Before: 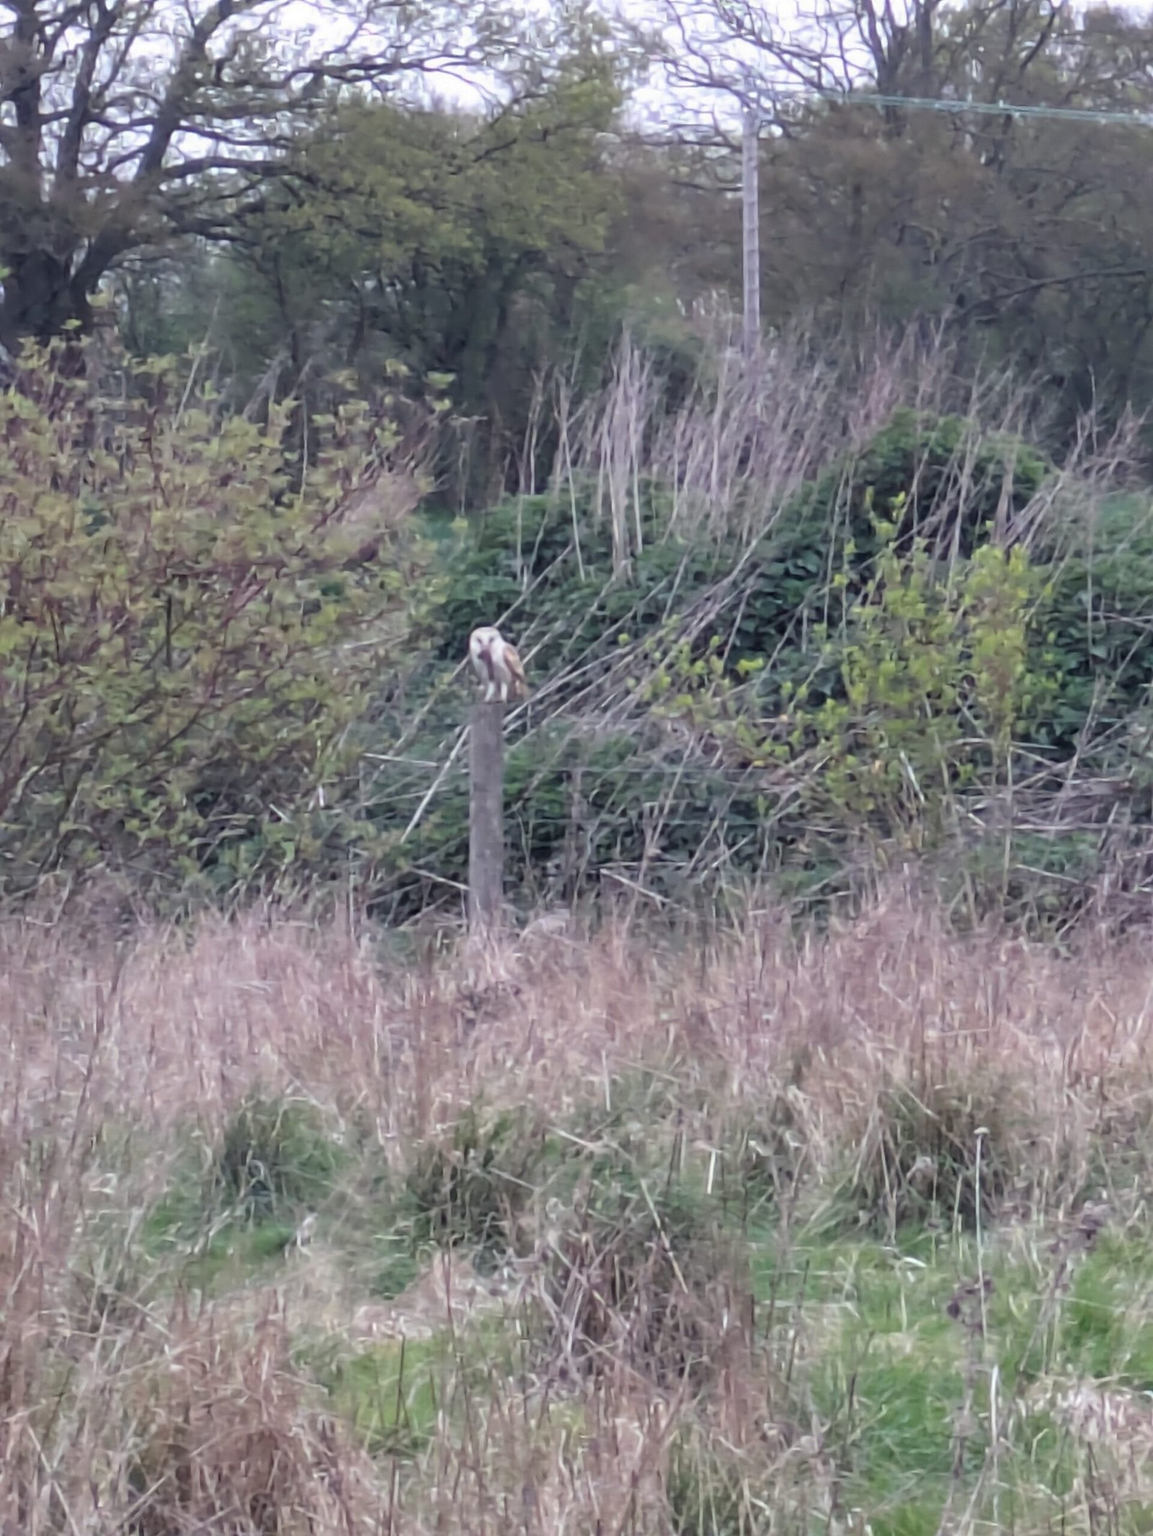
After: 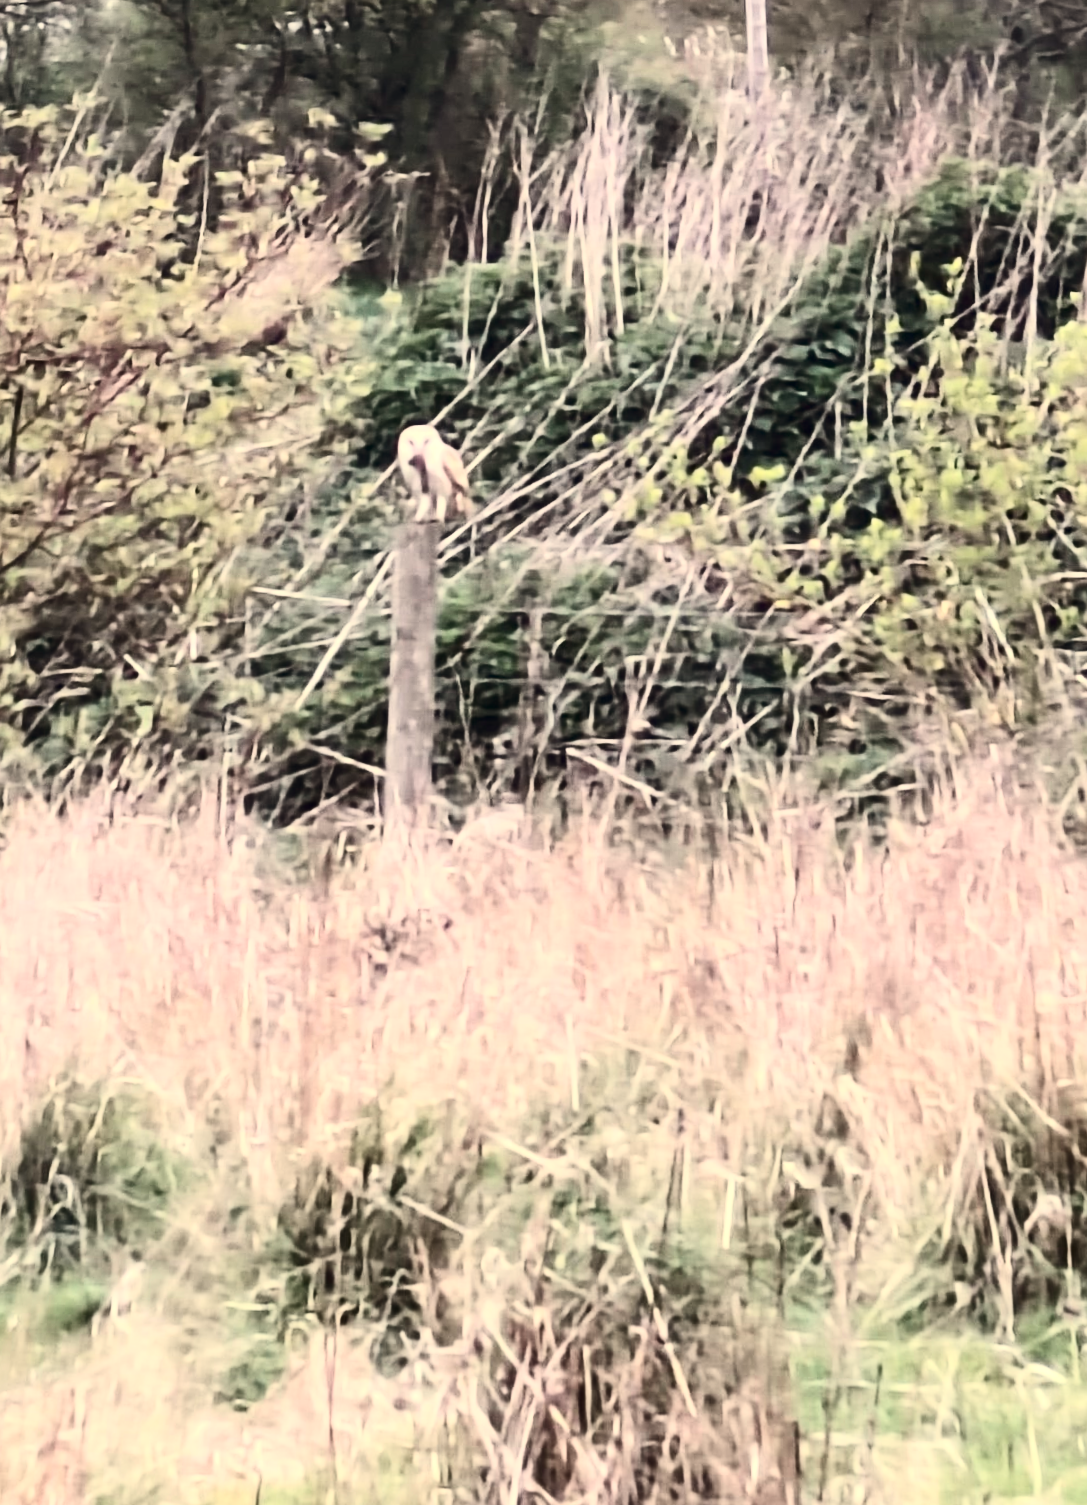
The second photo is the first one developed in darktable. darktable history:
crop: left 7.856%, top 11.836%, right 10.12%, bottom 15.387%
contrast brightness saturation: contrast 0.5, saturation -0.1
white balance: red 1.123, blue 0.83
exposure: black level correction -0.002, exposure 0.54 EV, compensate highlight preservation false
rotate and perspective: rotation 0.72°, lens shift (vertical) -0.352, lens shift (horizontal) -0.051, crop left 0.152, crop right 0.859, crop top 0.019, crop bottom 0.964
